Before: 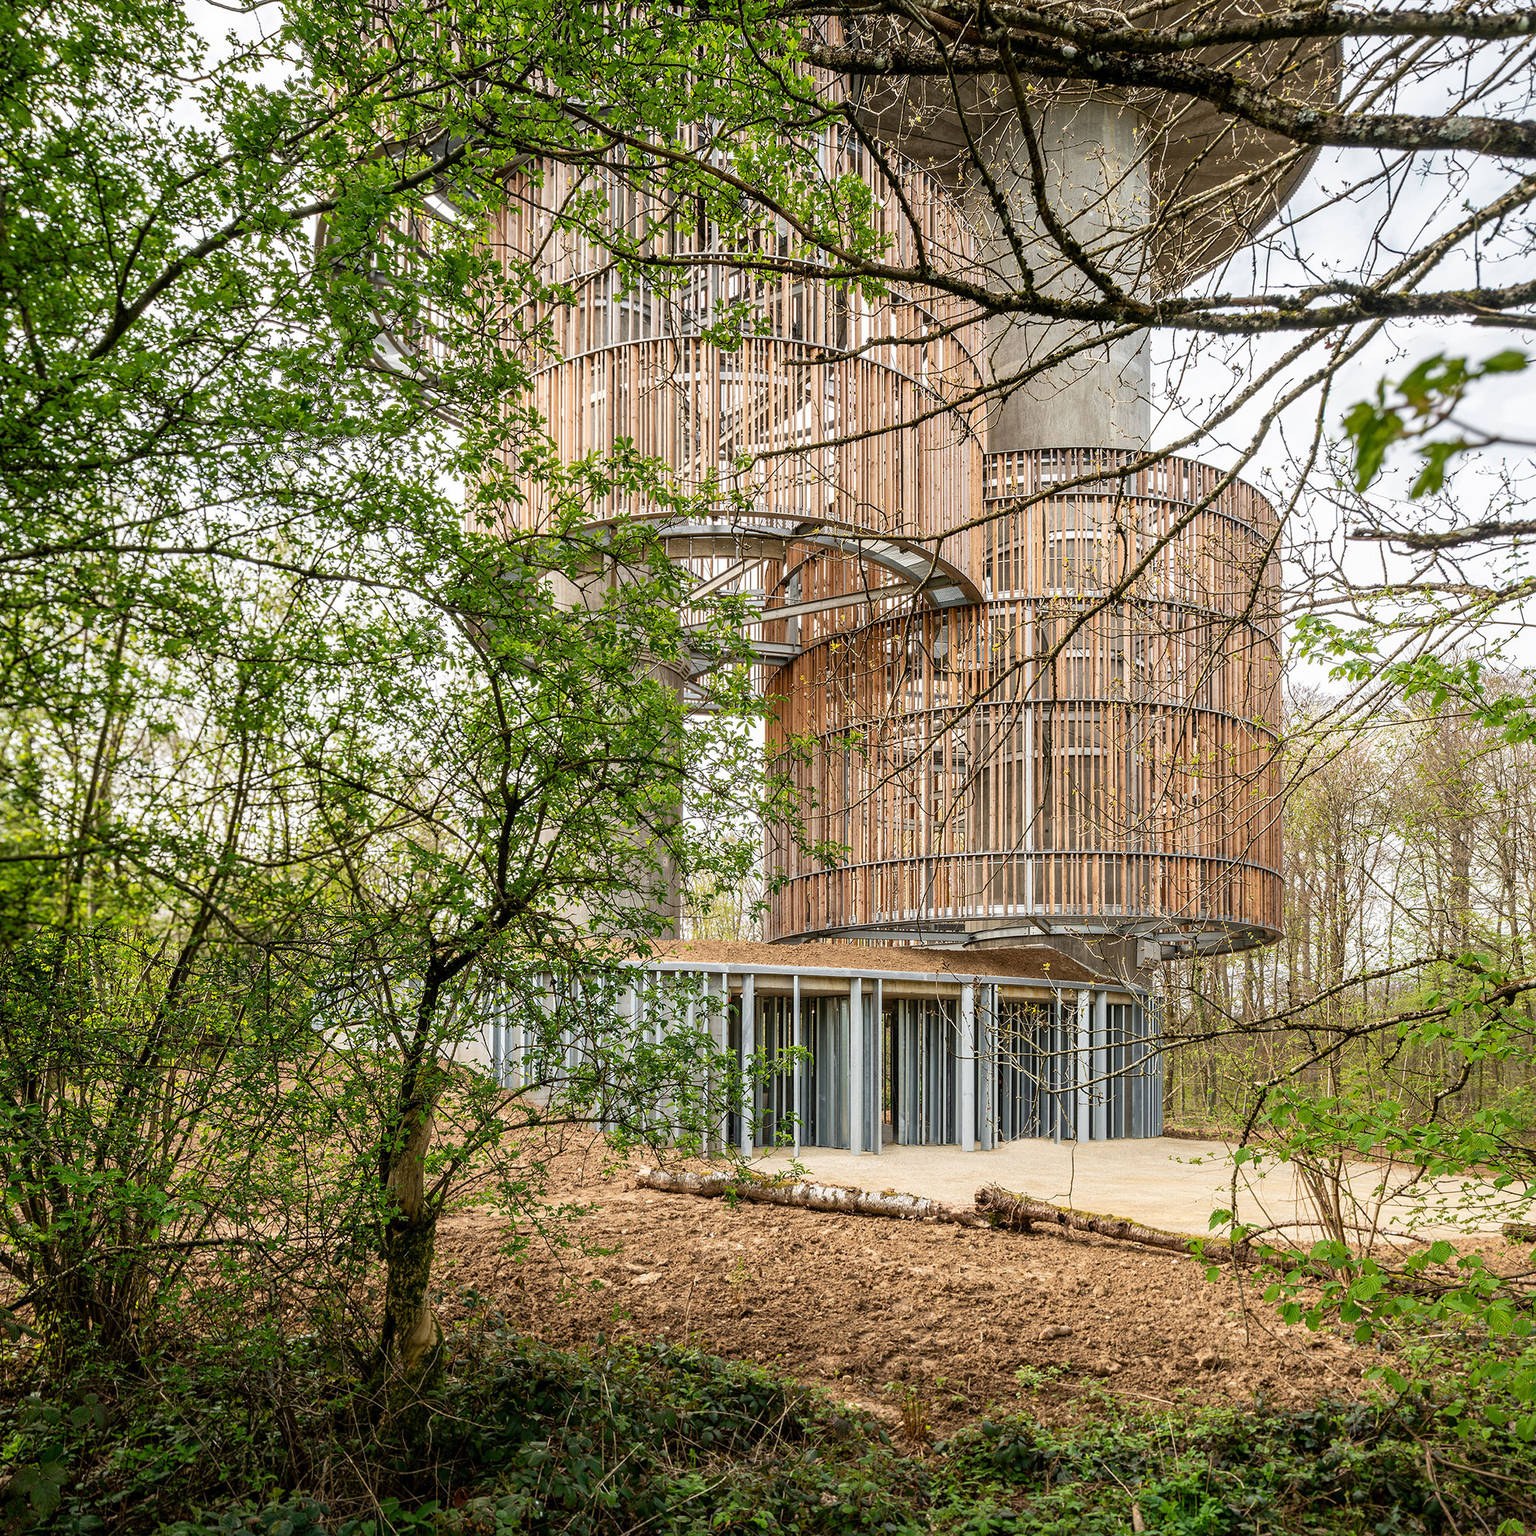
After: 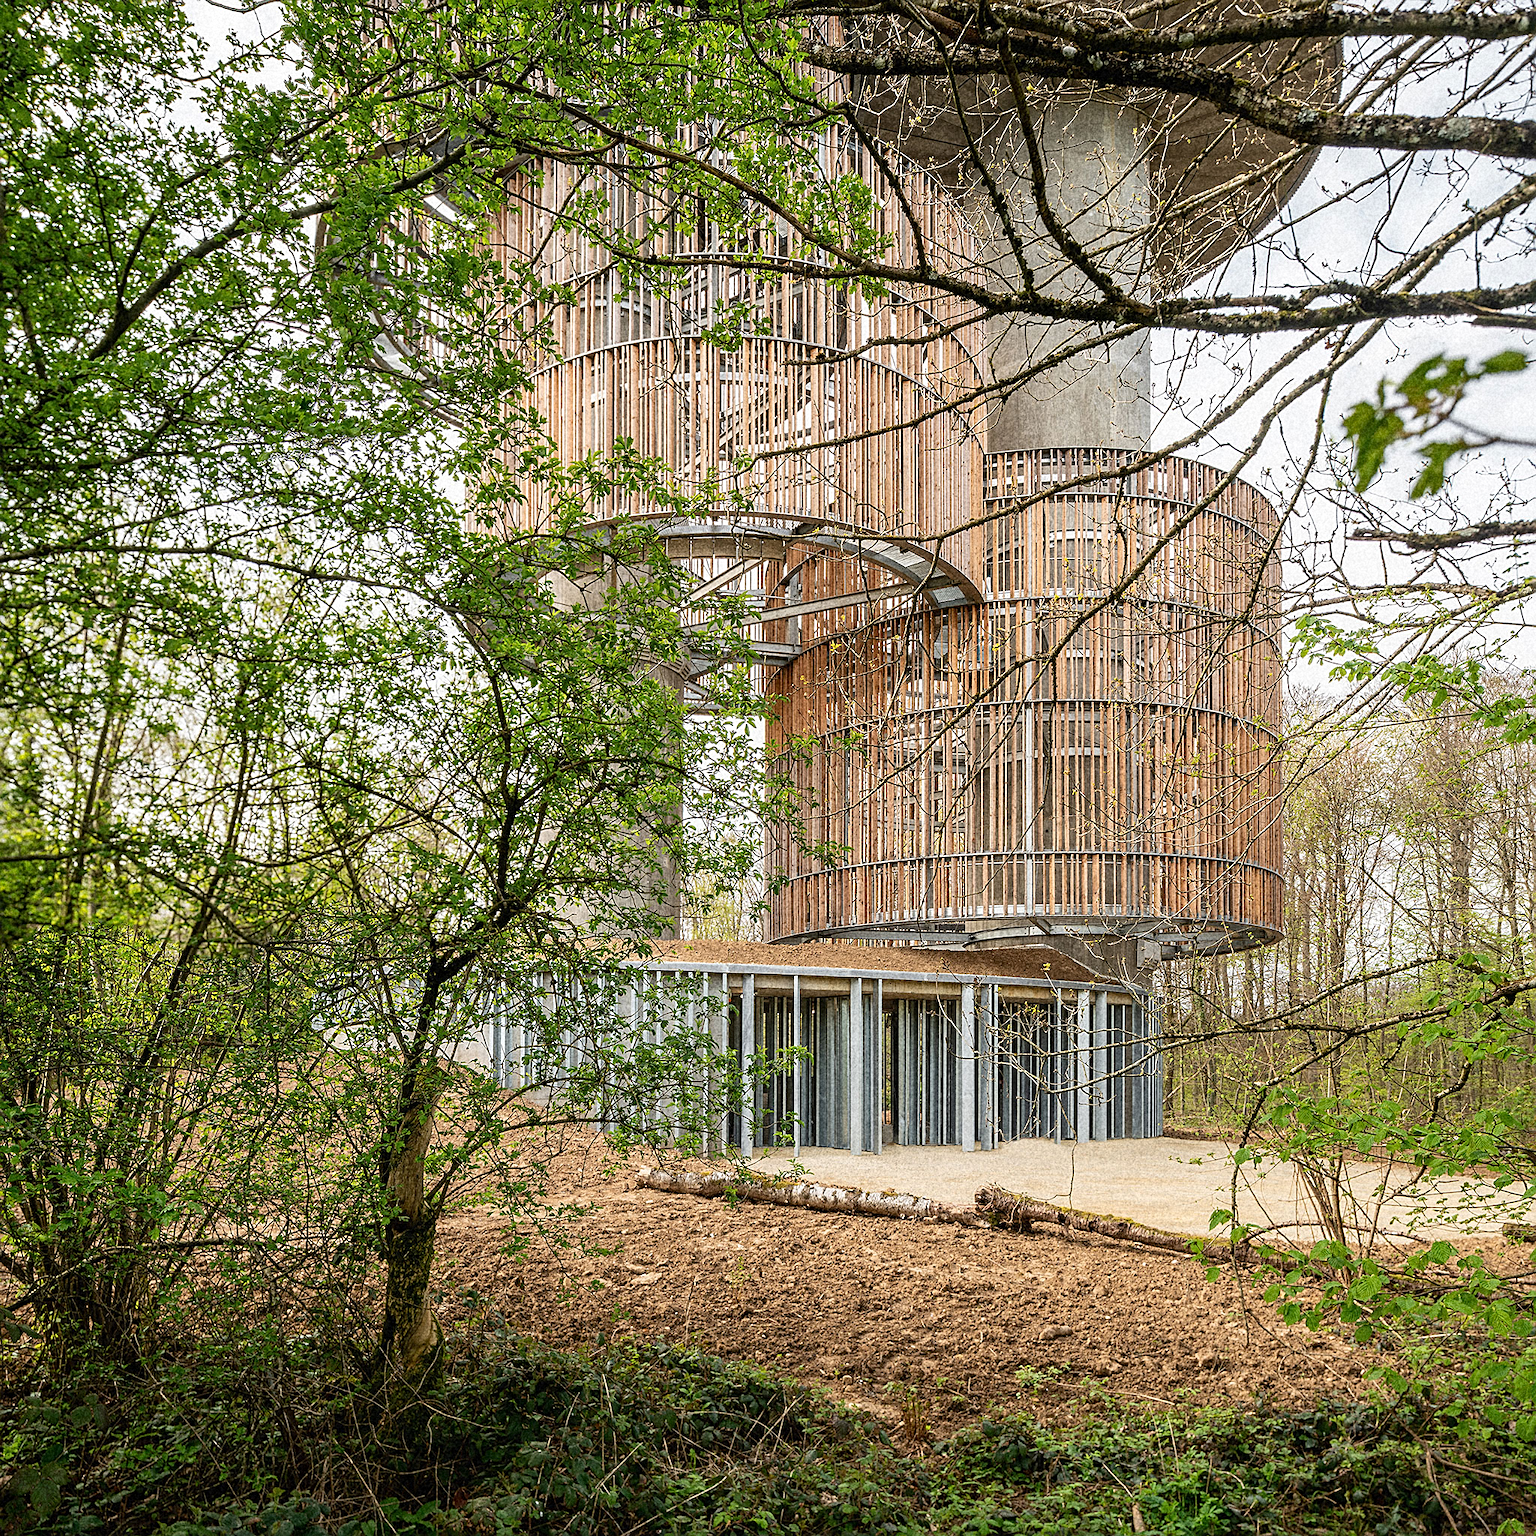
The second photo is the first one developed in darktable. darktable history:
local contrast: mode bilateral grid, contrast 100, coarseness 100, detail 91%, midtone range 0.2
sharpen: on, module defaults
grain: coarseness 14.49 ISO, strength 48.04%, mid-tones bias 35%
white balance: emerald 1
